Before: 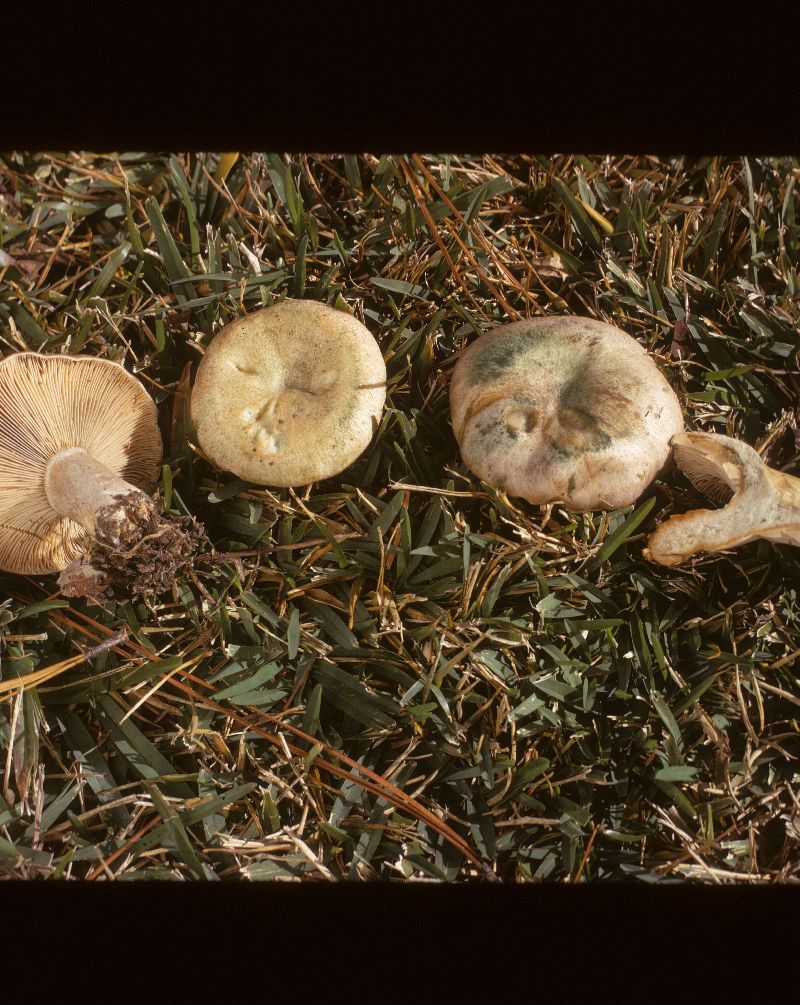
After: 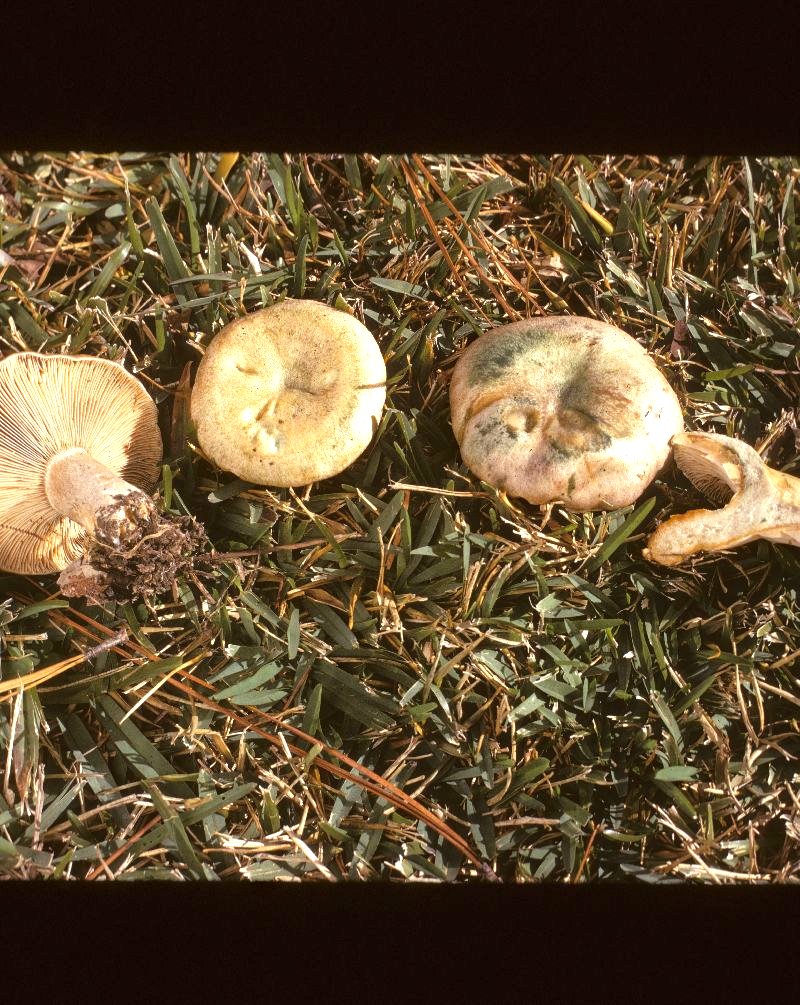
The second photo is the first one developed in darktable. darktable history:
exposure: black level correction 0, exposure 0.891 EV, compensate highlight preservation false
haze removal: adaptive false
